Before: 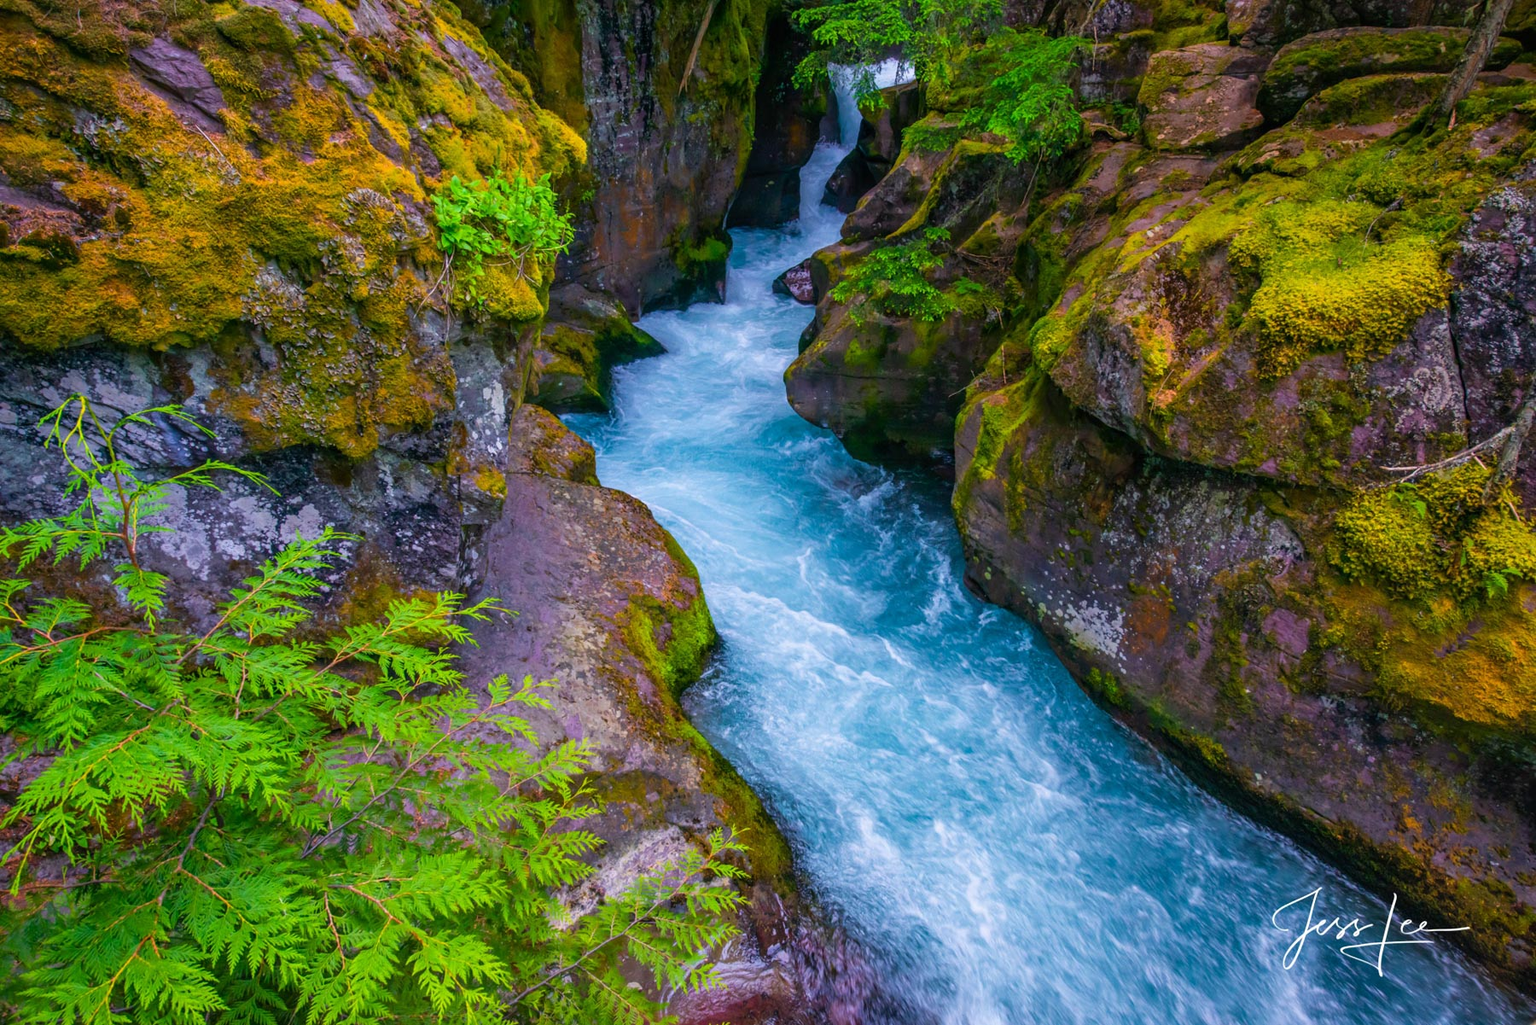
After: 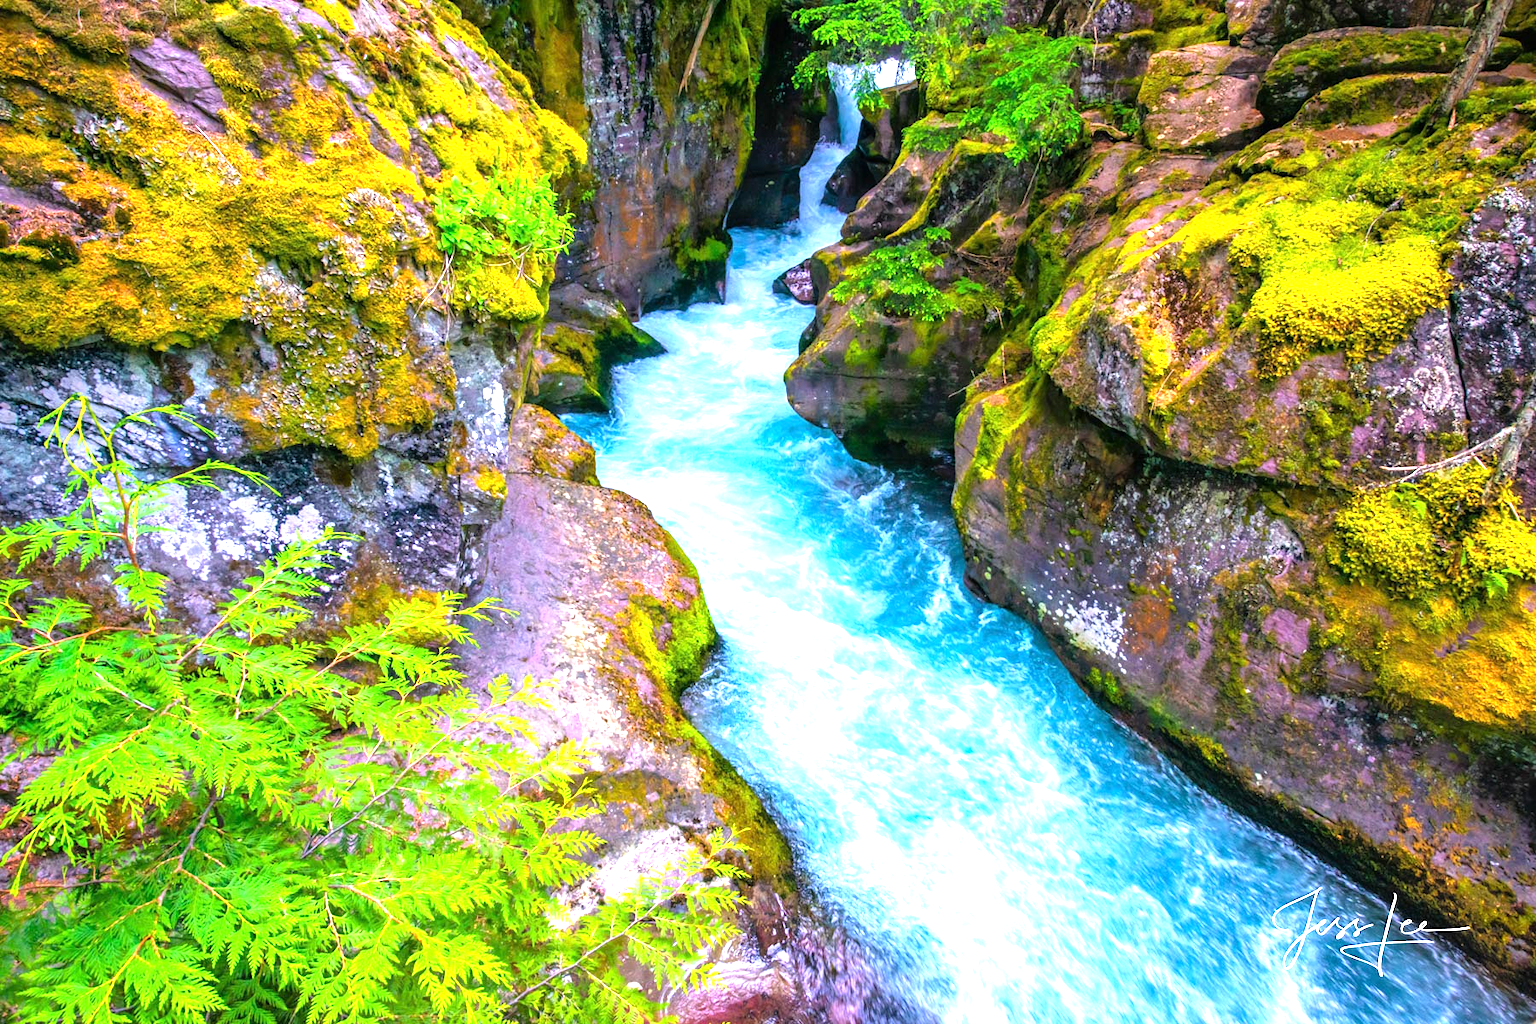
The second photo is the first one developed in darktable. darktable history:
exposure: exposure 1.135 EV, compensate highlight preservation false
tone equalizer: -8 EV -0.743 EV, -7 EV -0.7 EV, -6 EV -0.632 EV, -5 EV -0.409 EV, -3 EV 0.397 EV, -2 EV 0.6 EV, -1 EV 0.687 EV, +0 EV 0.739 EV
